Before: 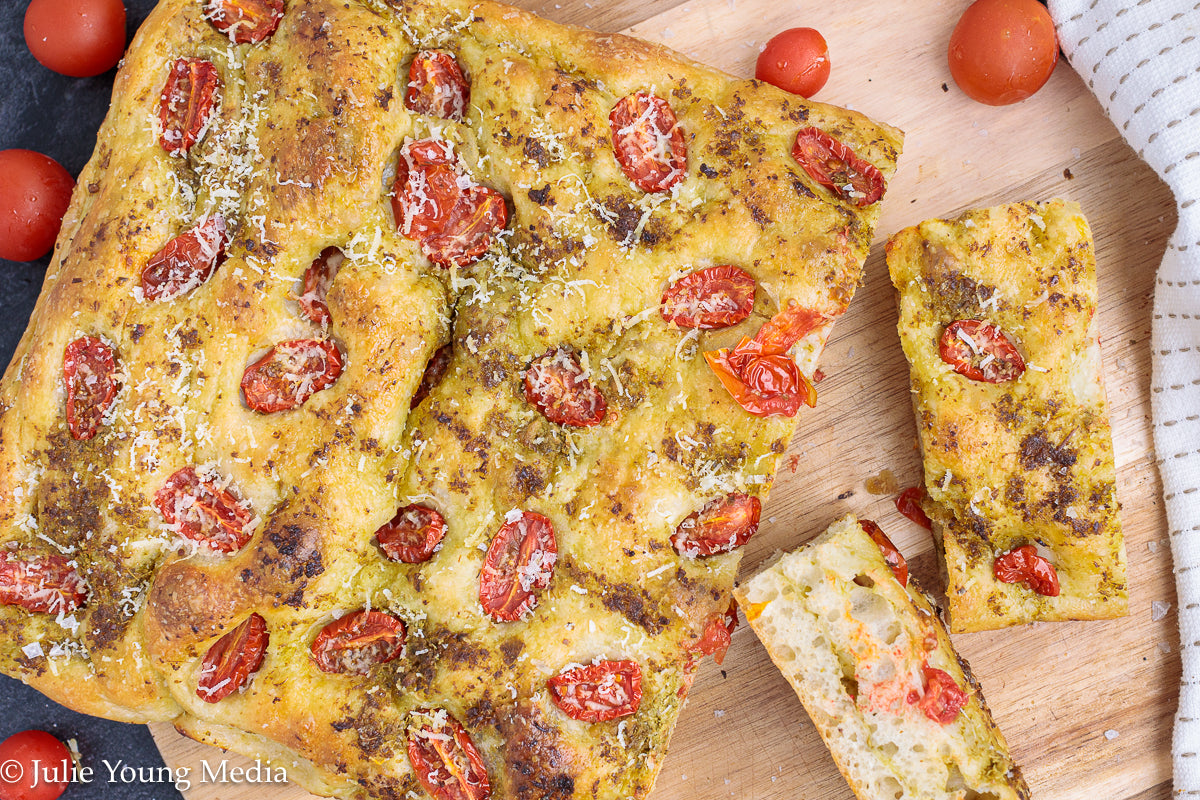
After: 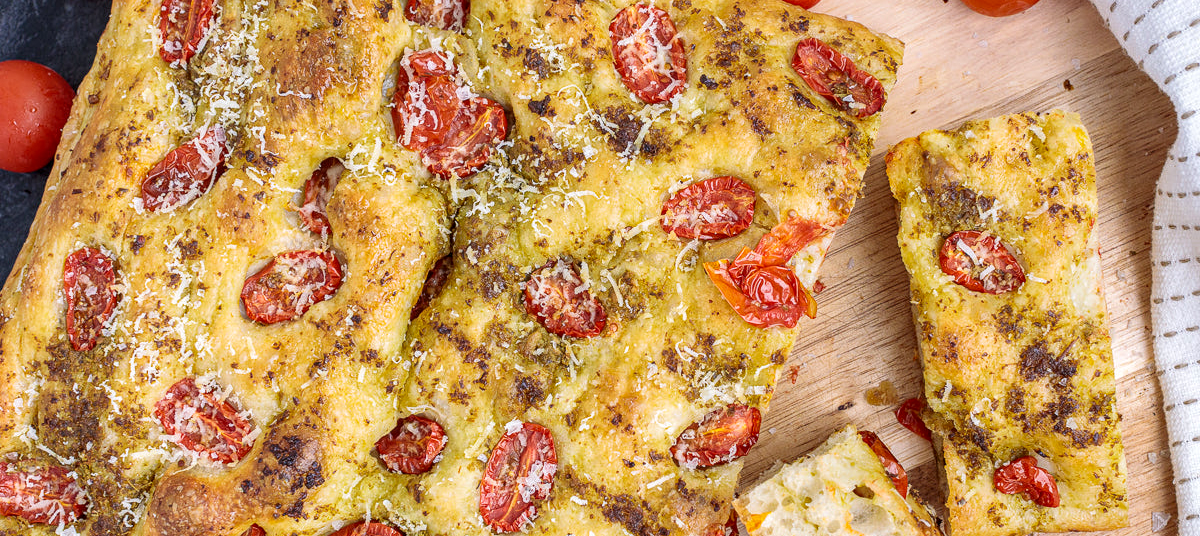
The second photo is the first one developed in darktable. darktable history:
haze removal: compatibility mode true, adaptive false
crop: top 11.147%, bottom 21.835%
local contrast: on, module defaults
